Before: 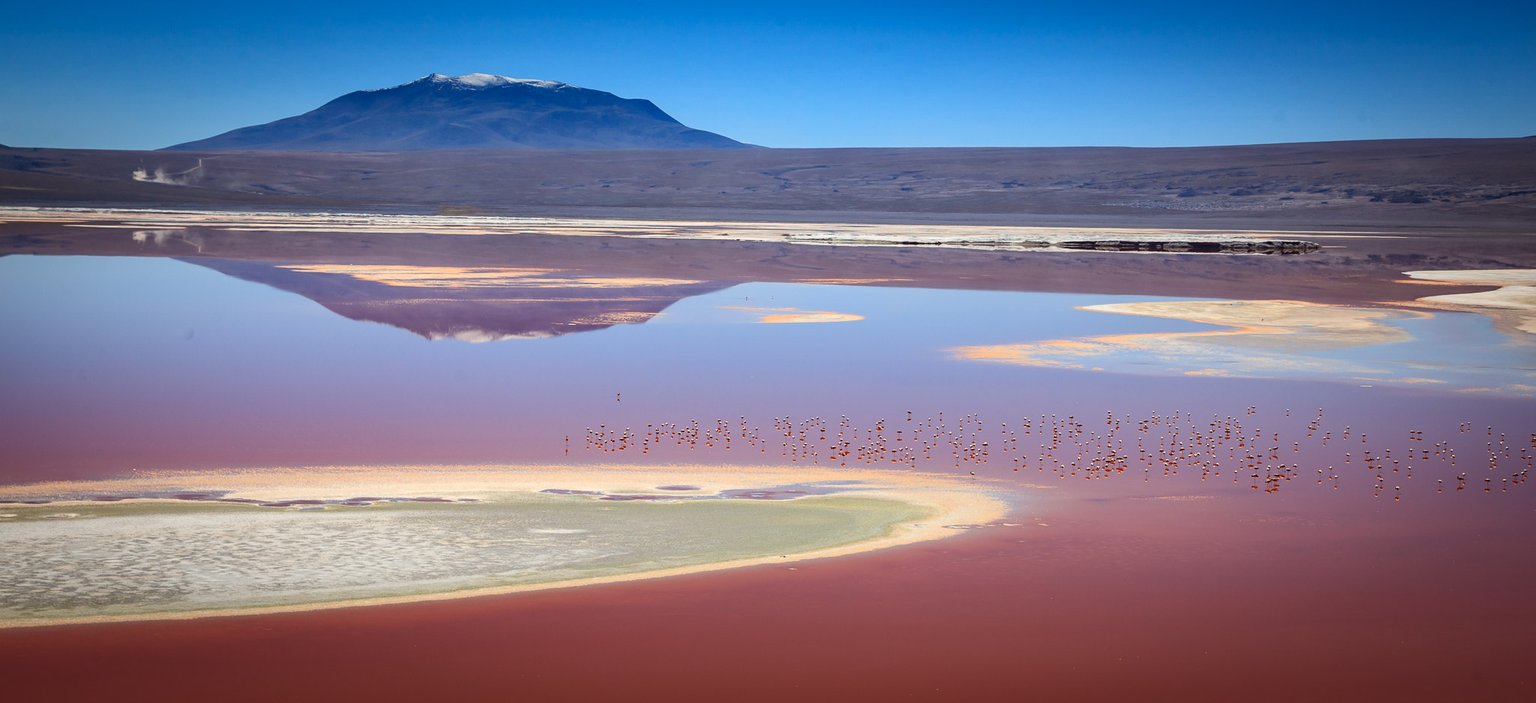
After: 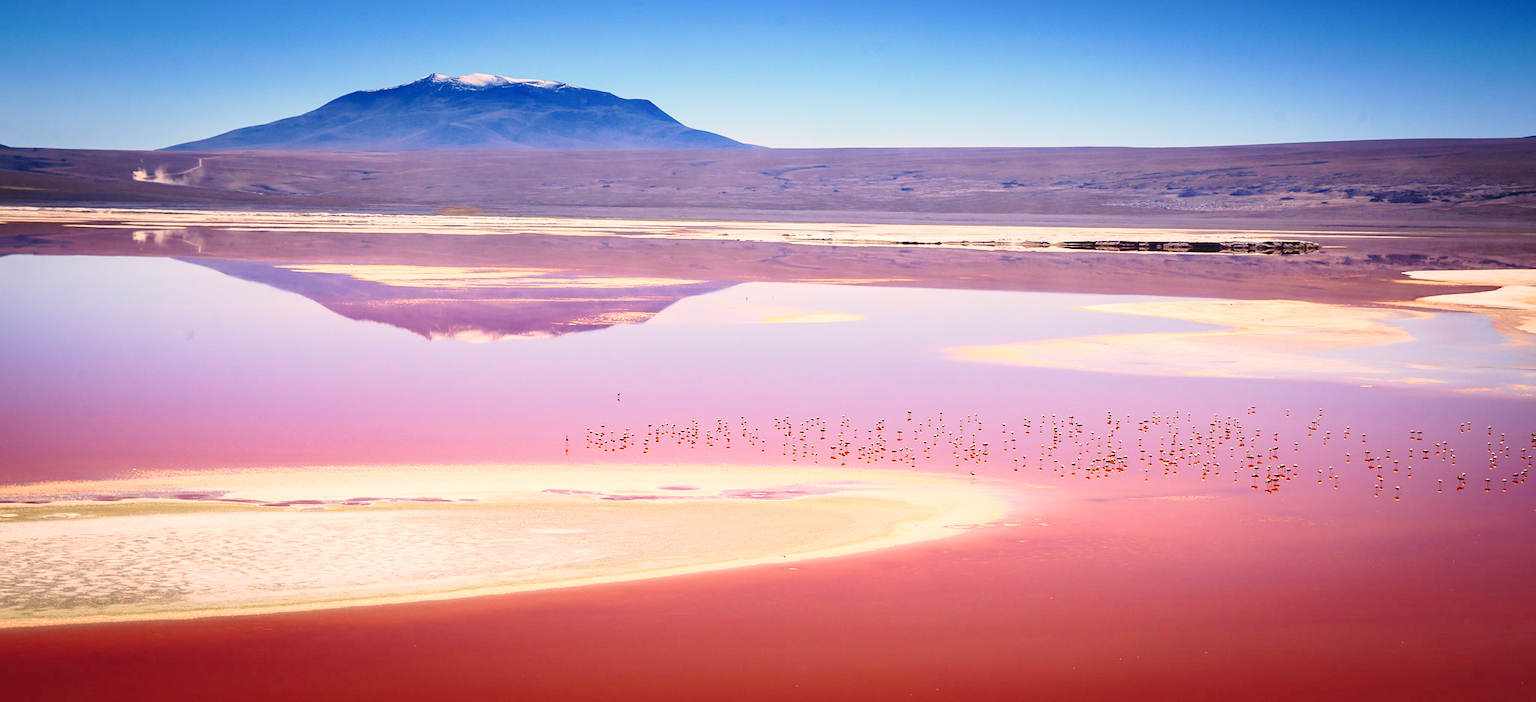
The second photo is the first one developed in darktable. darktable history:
velvia: on, module defaults
base curve: curves: ch0 [(0, 0) (0.028, 0.03) (0.121, 0.232) (0.46, 0.748) (0.859, 0.968) (1, 1)], preserve colors none
color correction: highlights a* 11.95, highlights b* 11.39
exposure: exposure 0.125 EV, compensate highlight preservation false
